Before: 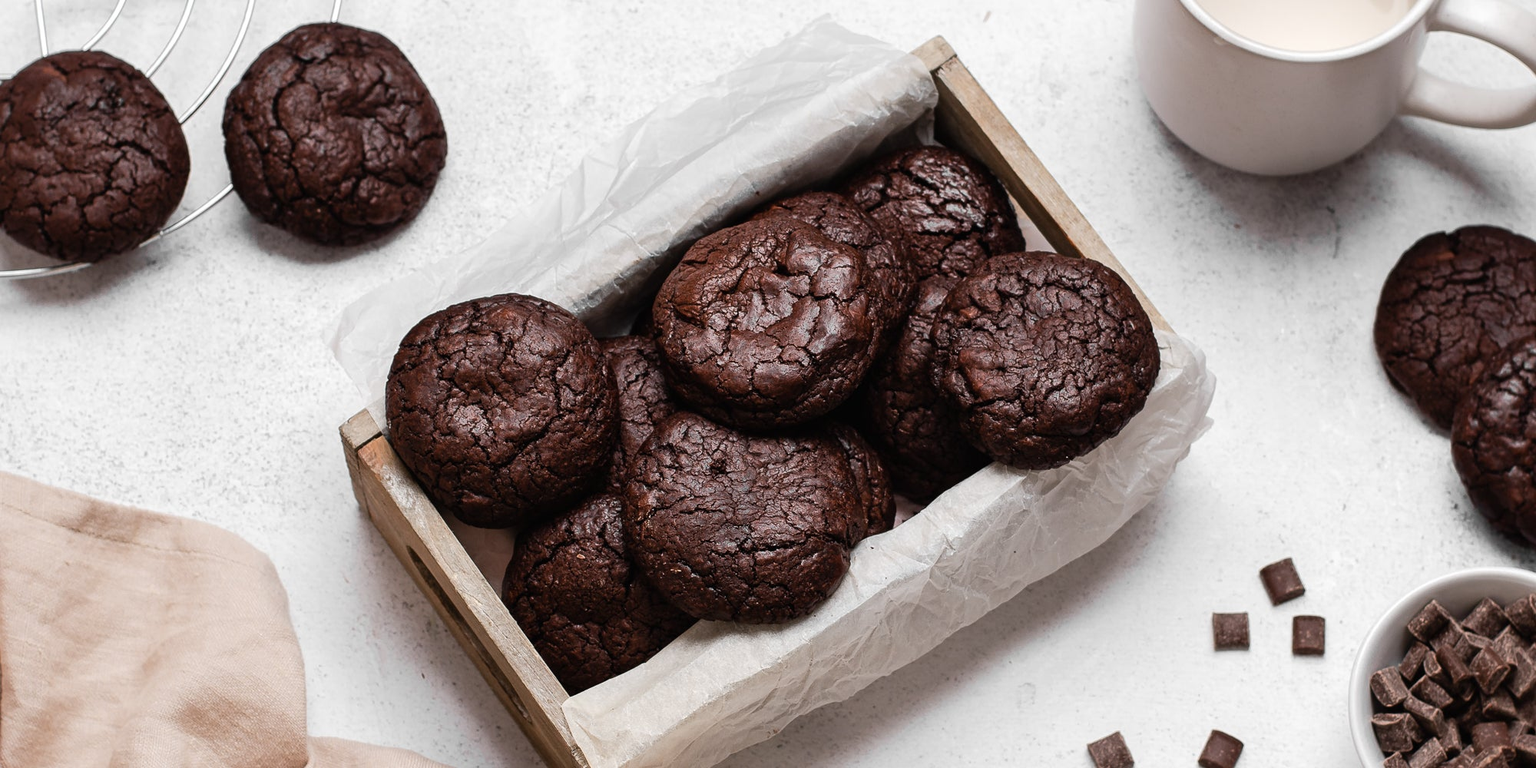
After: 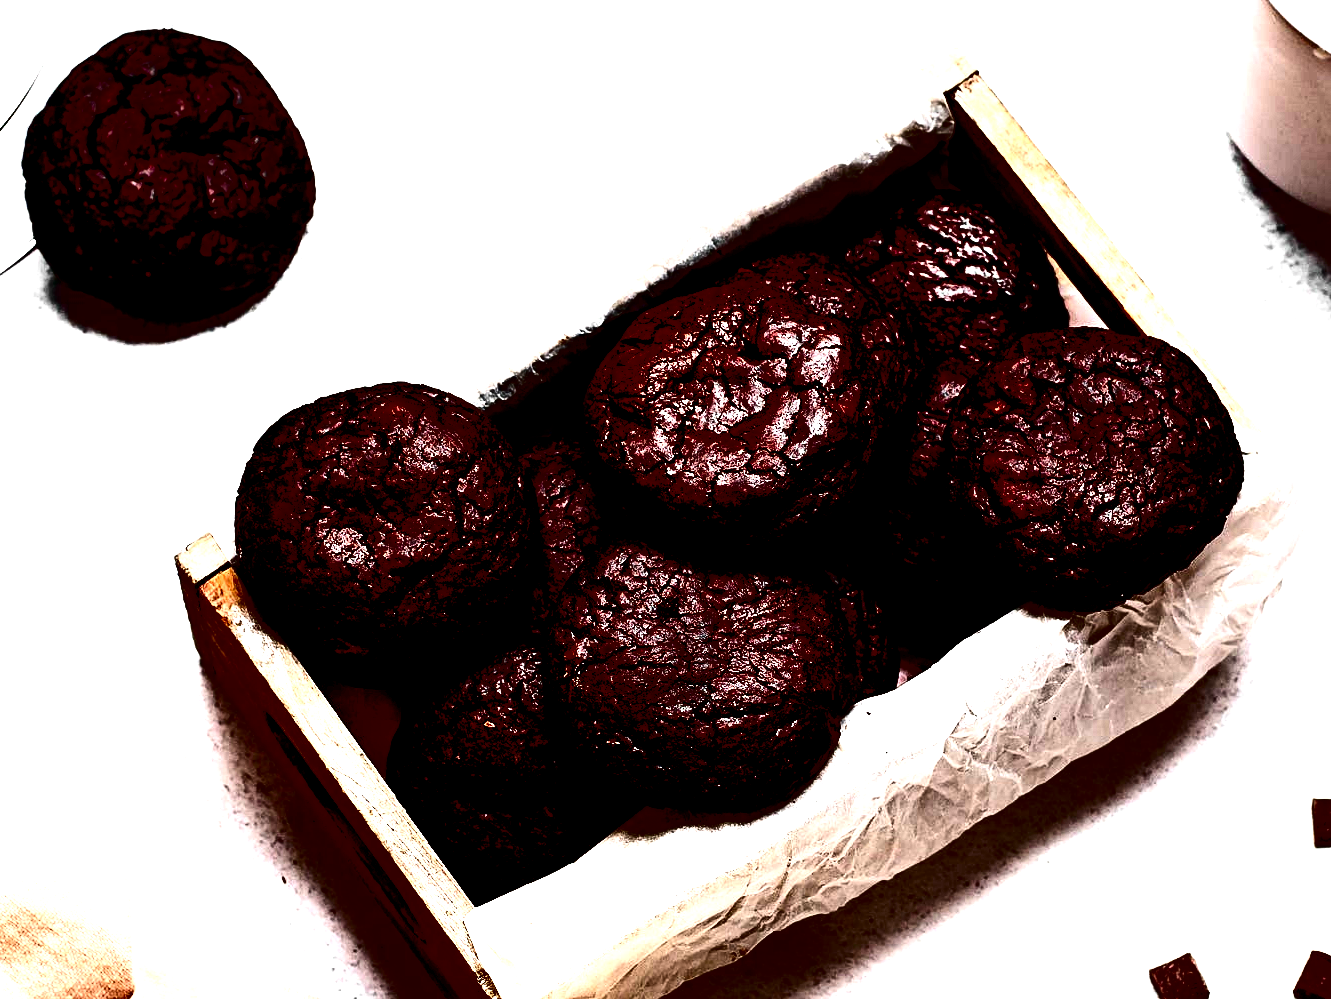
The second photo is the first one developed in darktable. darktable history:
contrast brightness saturation: contrast 0.772, brightness -0.988, saturation 0.99
crop and rotate: left 13.374%, right 20.053%
levels: levels [0, 0.374, 0.749]
sharpen: radius 2.91, amount 0.856, threshold 47.059
